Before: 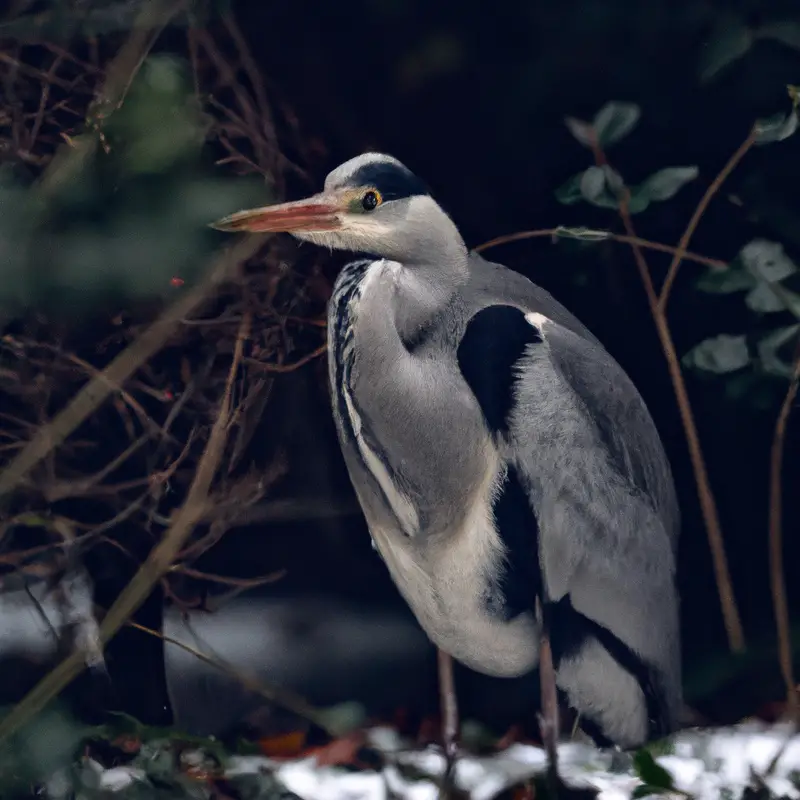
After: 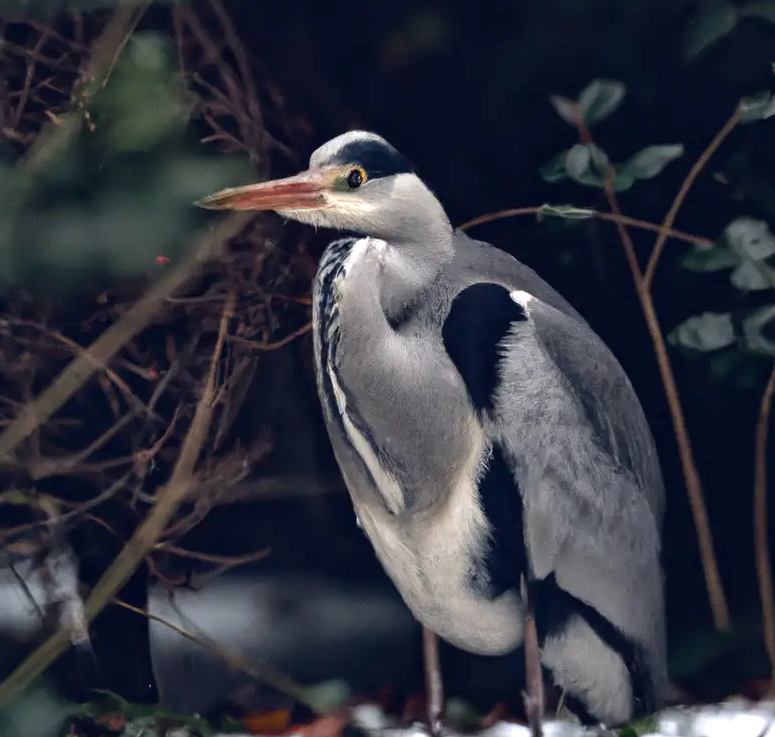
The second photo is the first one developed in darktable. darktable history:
crop: left 1.937%, top 2.825%, right 1.104%, bottom 4.942%
contrast brightness saturation: saturation -0.055
exposure: exposure 0.566 EV, compensate highlight preservation false
